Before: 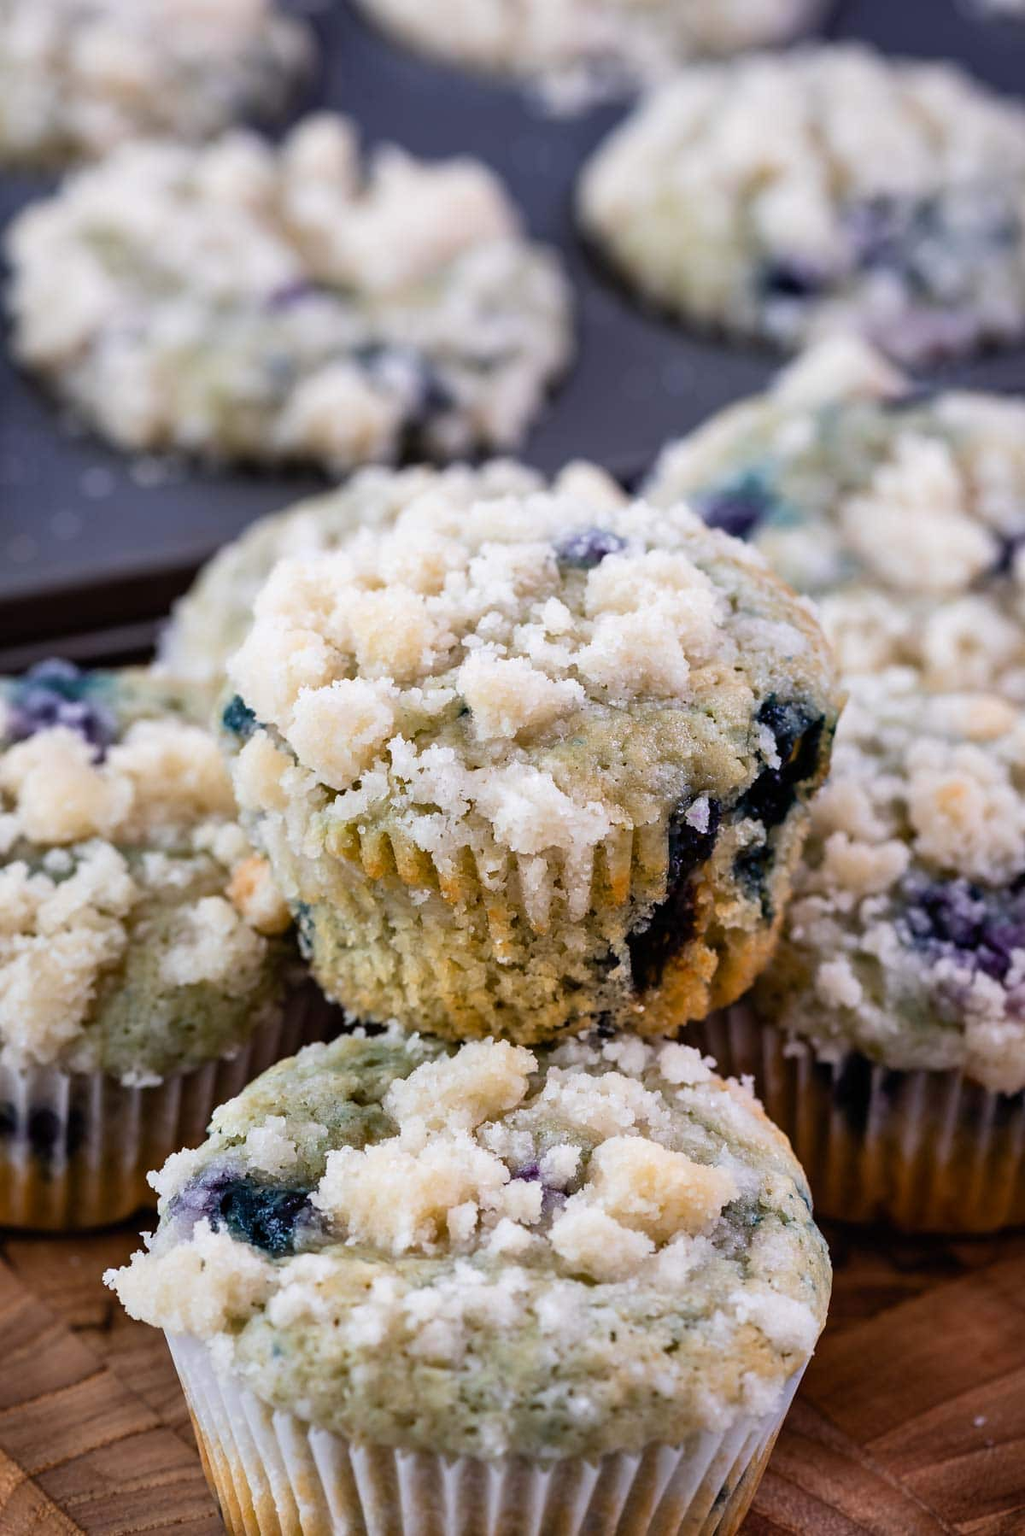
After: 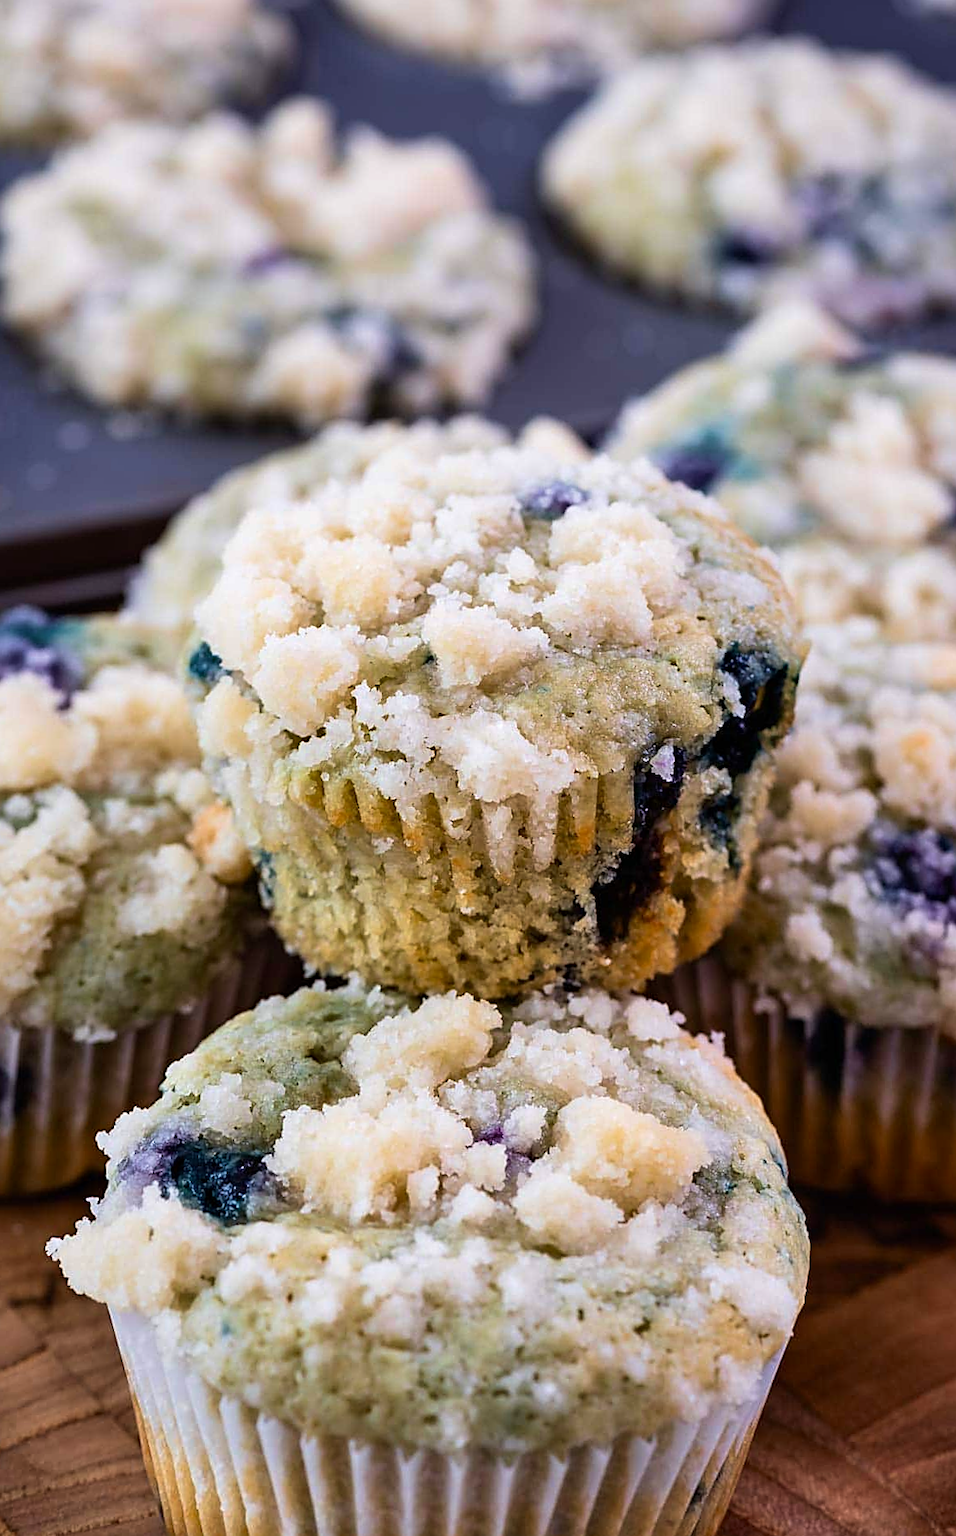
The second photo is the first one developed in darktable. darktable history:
sharpen: on, module defaults
contrast brightness saturation: contrast 0.08, saturation 0.02
velvia: strength 27%
rotate and perspective: rotation 0.215°, lens shift (vertical) -0.139, crop left 0.069, crop right 0.939, crop top 0.002, crop bottom 0.996
